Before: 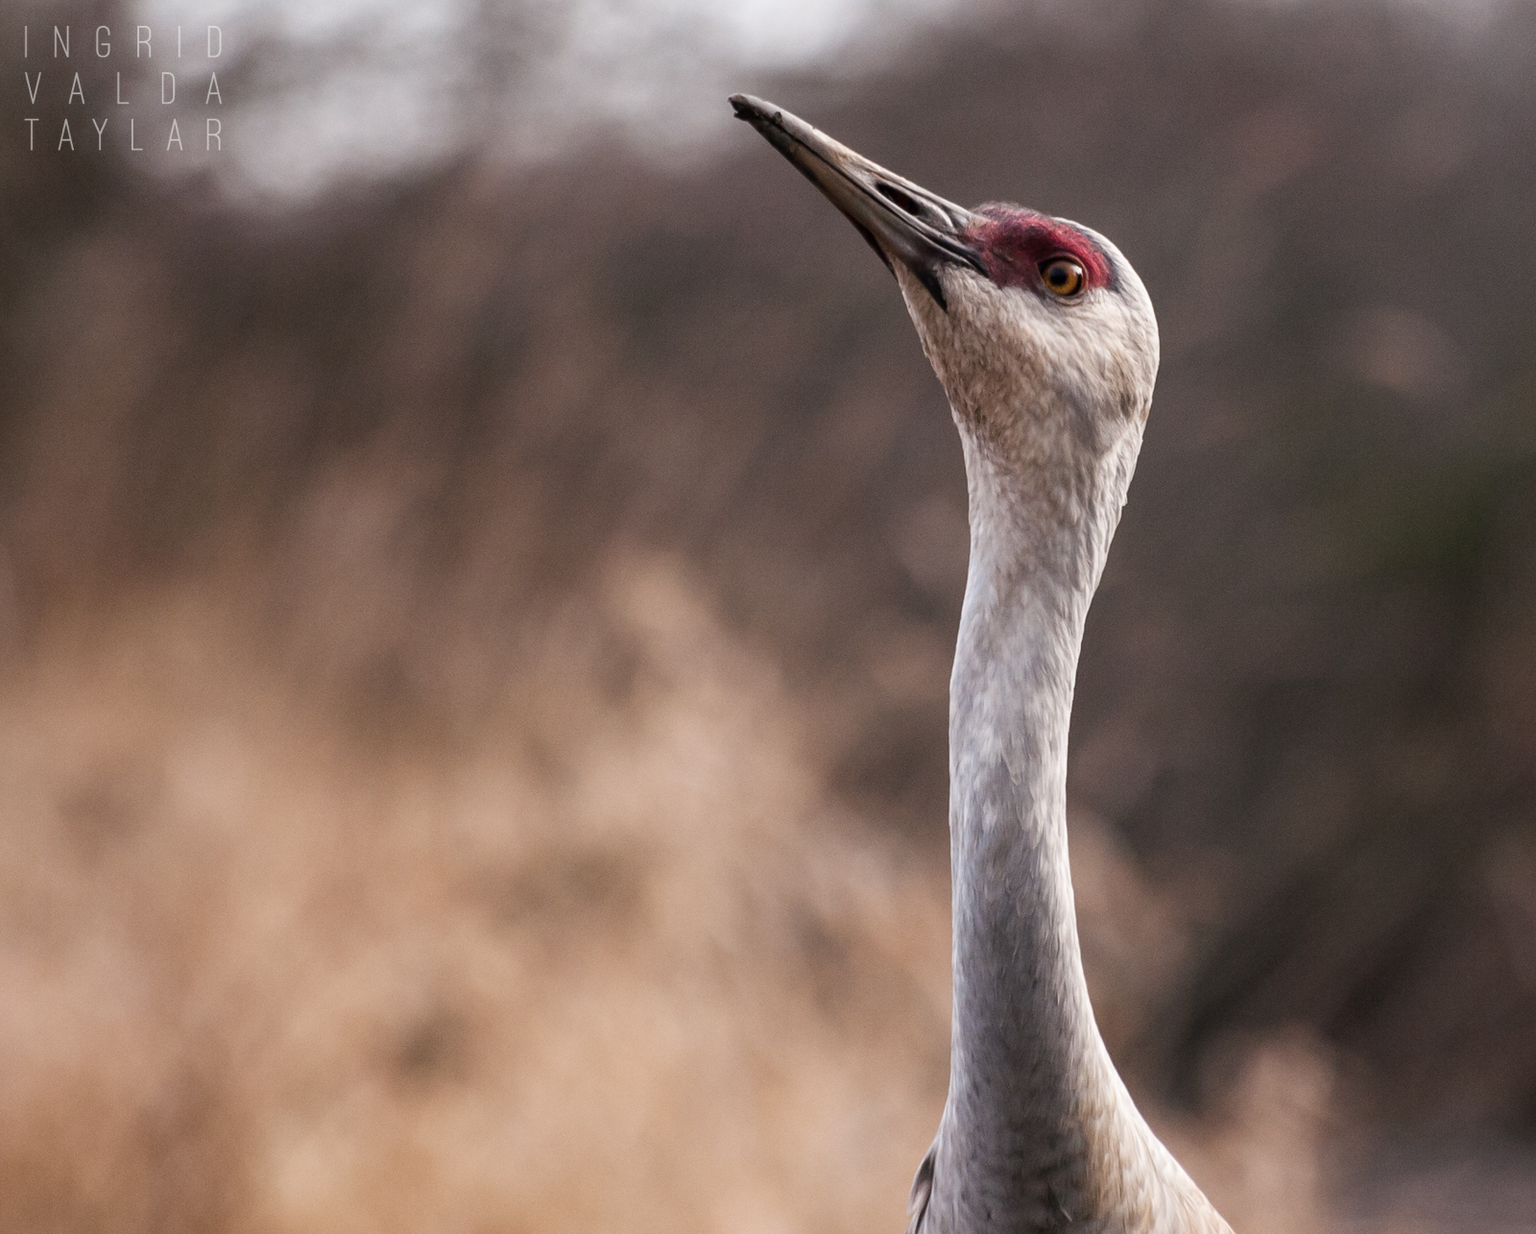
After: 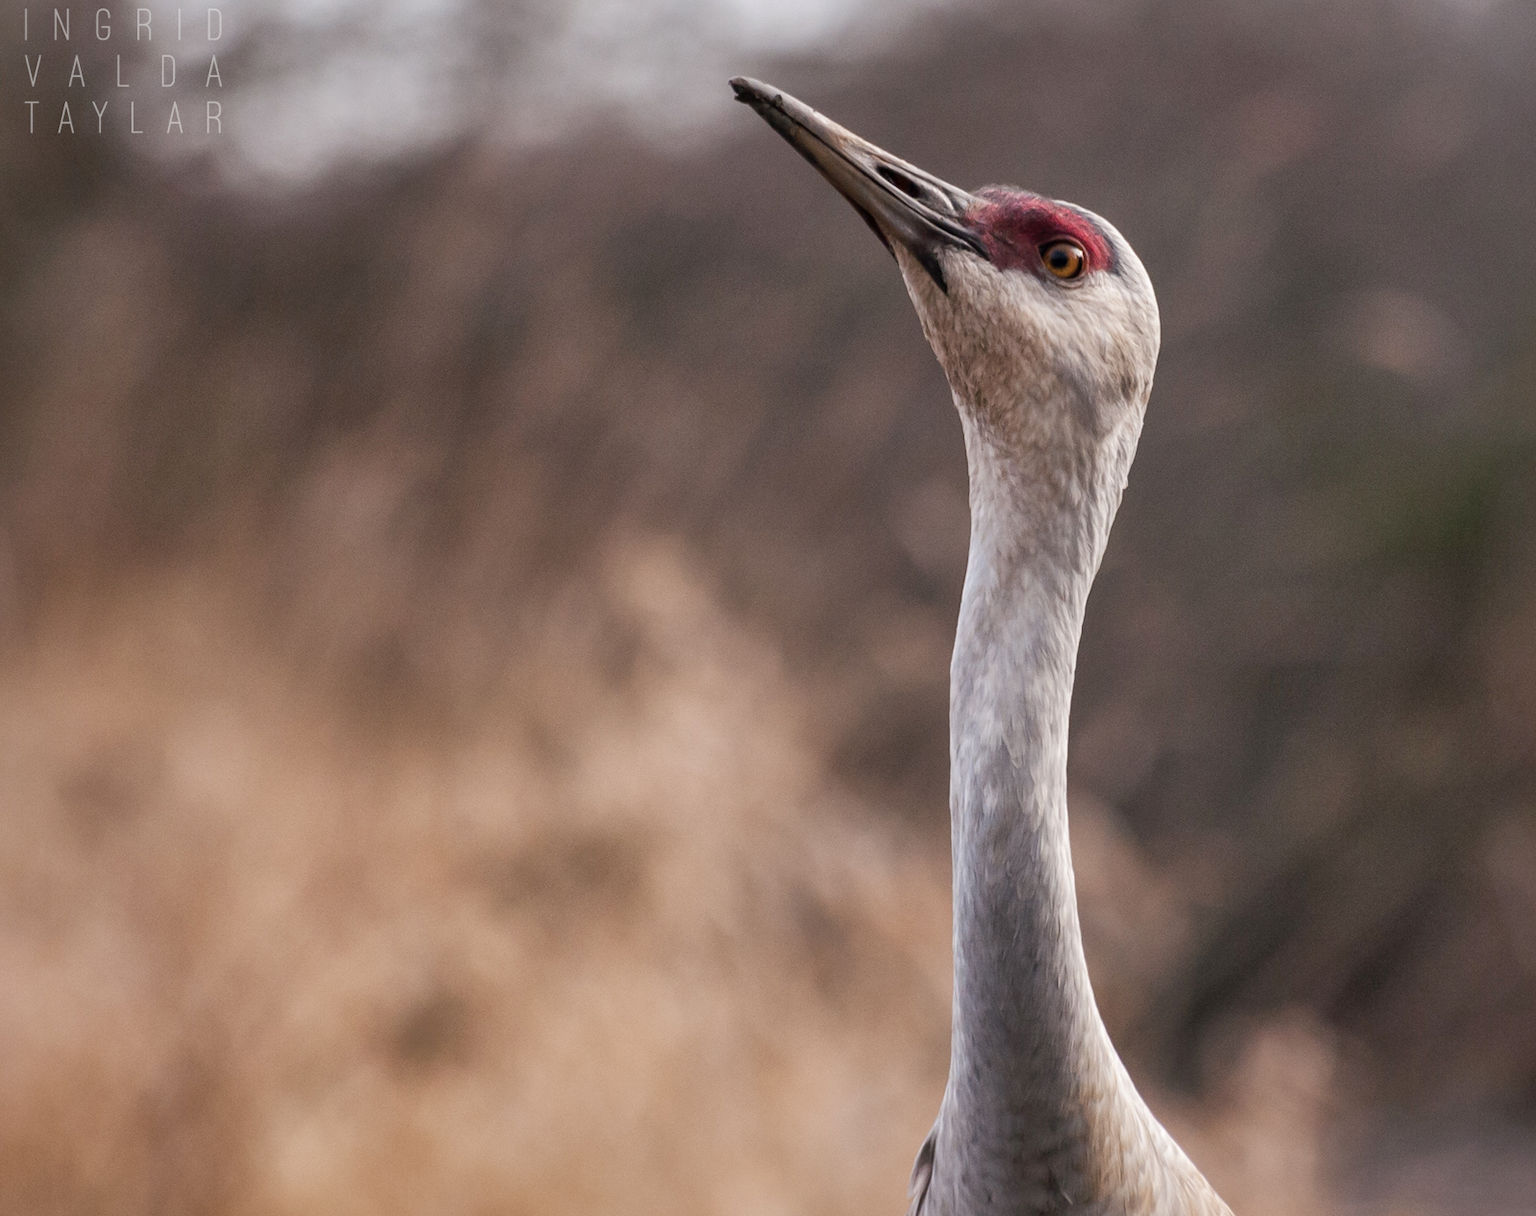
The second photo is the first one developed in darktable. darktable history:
crop: top 1.453%, right 0.026%
shadows and highlights: on, module defaults
levels: mode automatic, levels [0.116, 0.574, 1]
